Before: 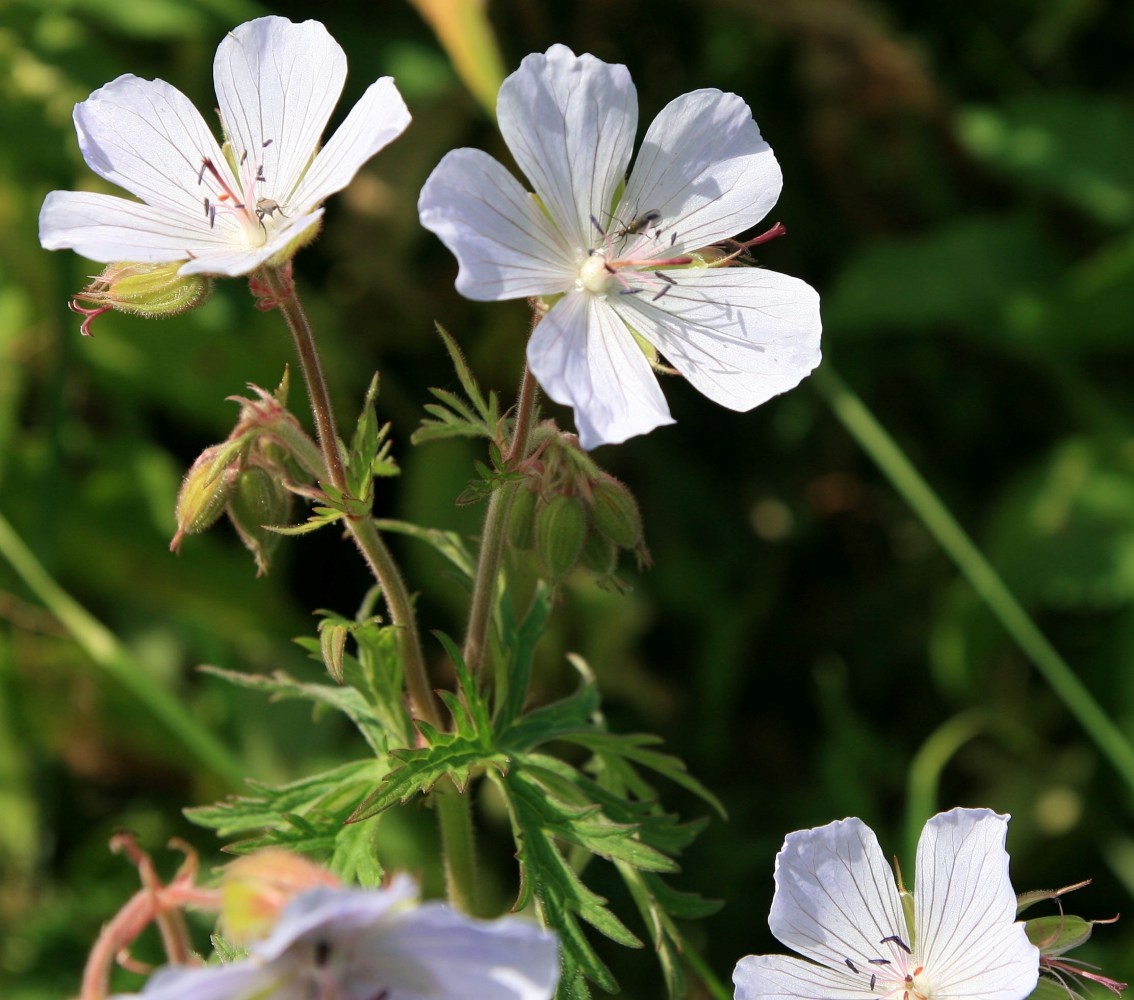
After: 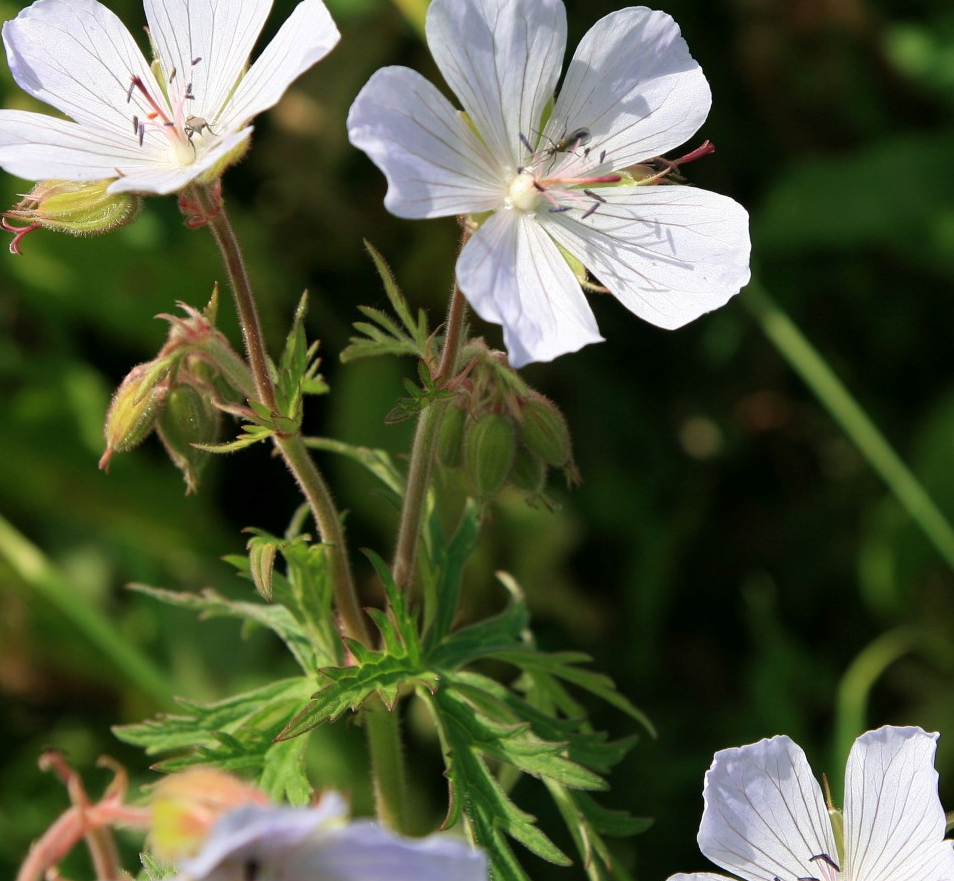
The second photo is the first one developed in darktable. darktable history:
crop: left 6.269%, top 8.296%, right 9.547%, bottom 3.573%
